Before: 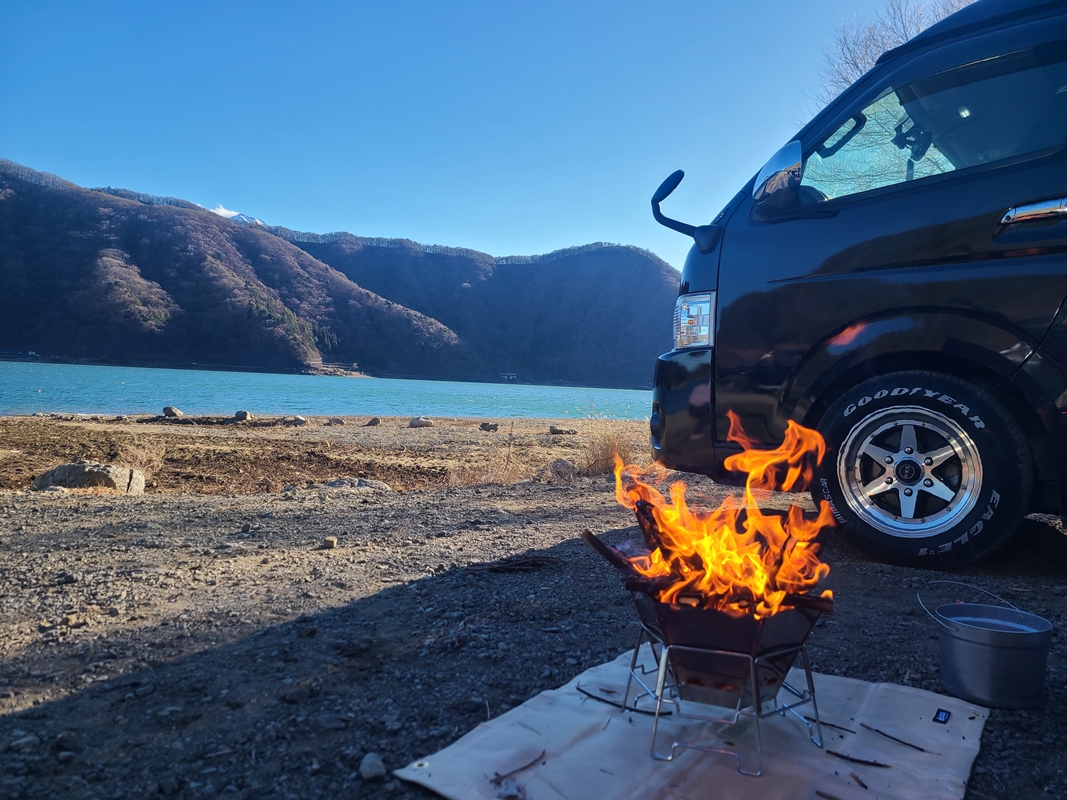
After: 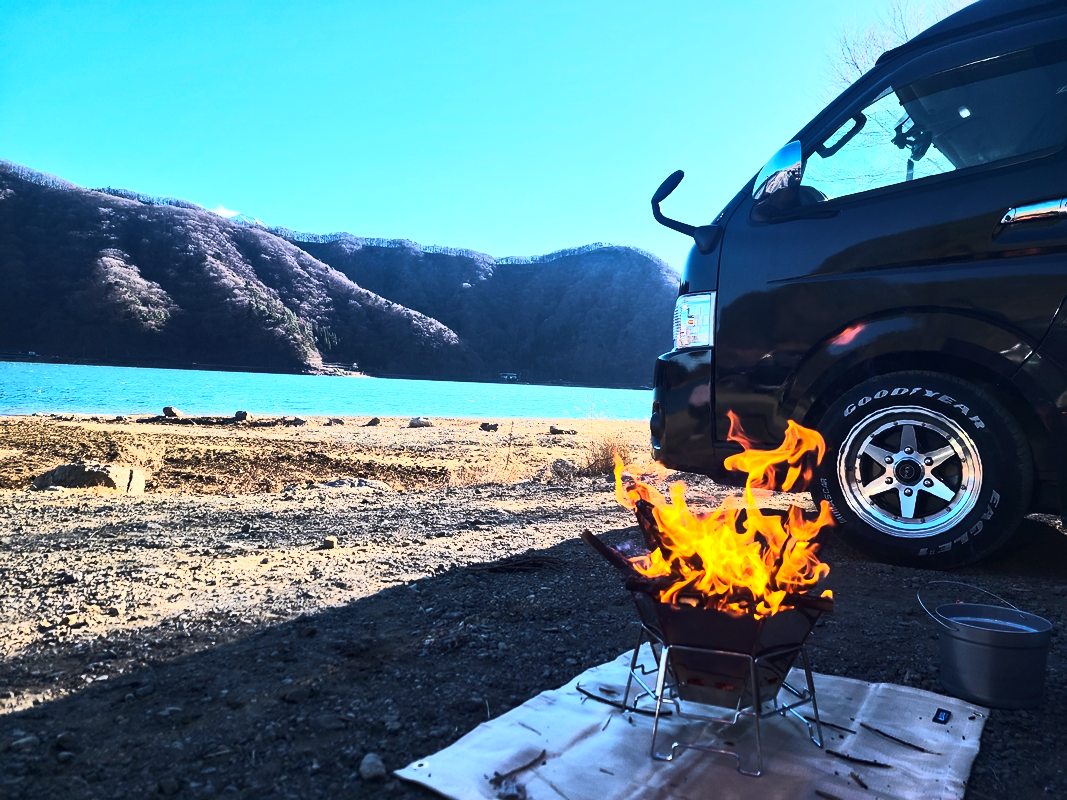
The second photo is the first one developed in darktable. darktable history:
contrast brightness saturation: contrast 0.2, brightness 0.16, saturation 0.22
local contrast: mode bilateral grid, contrast 30, coarseness 25, midtone range 0.2
tone curve: curves: ch0 [(0, 0) (0.427, 0.375) (0.616, 0.801) (1, 1)], color space Lab, linked channels, preserve colors none
